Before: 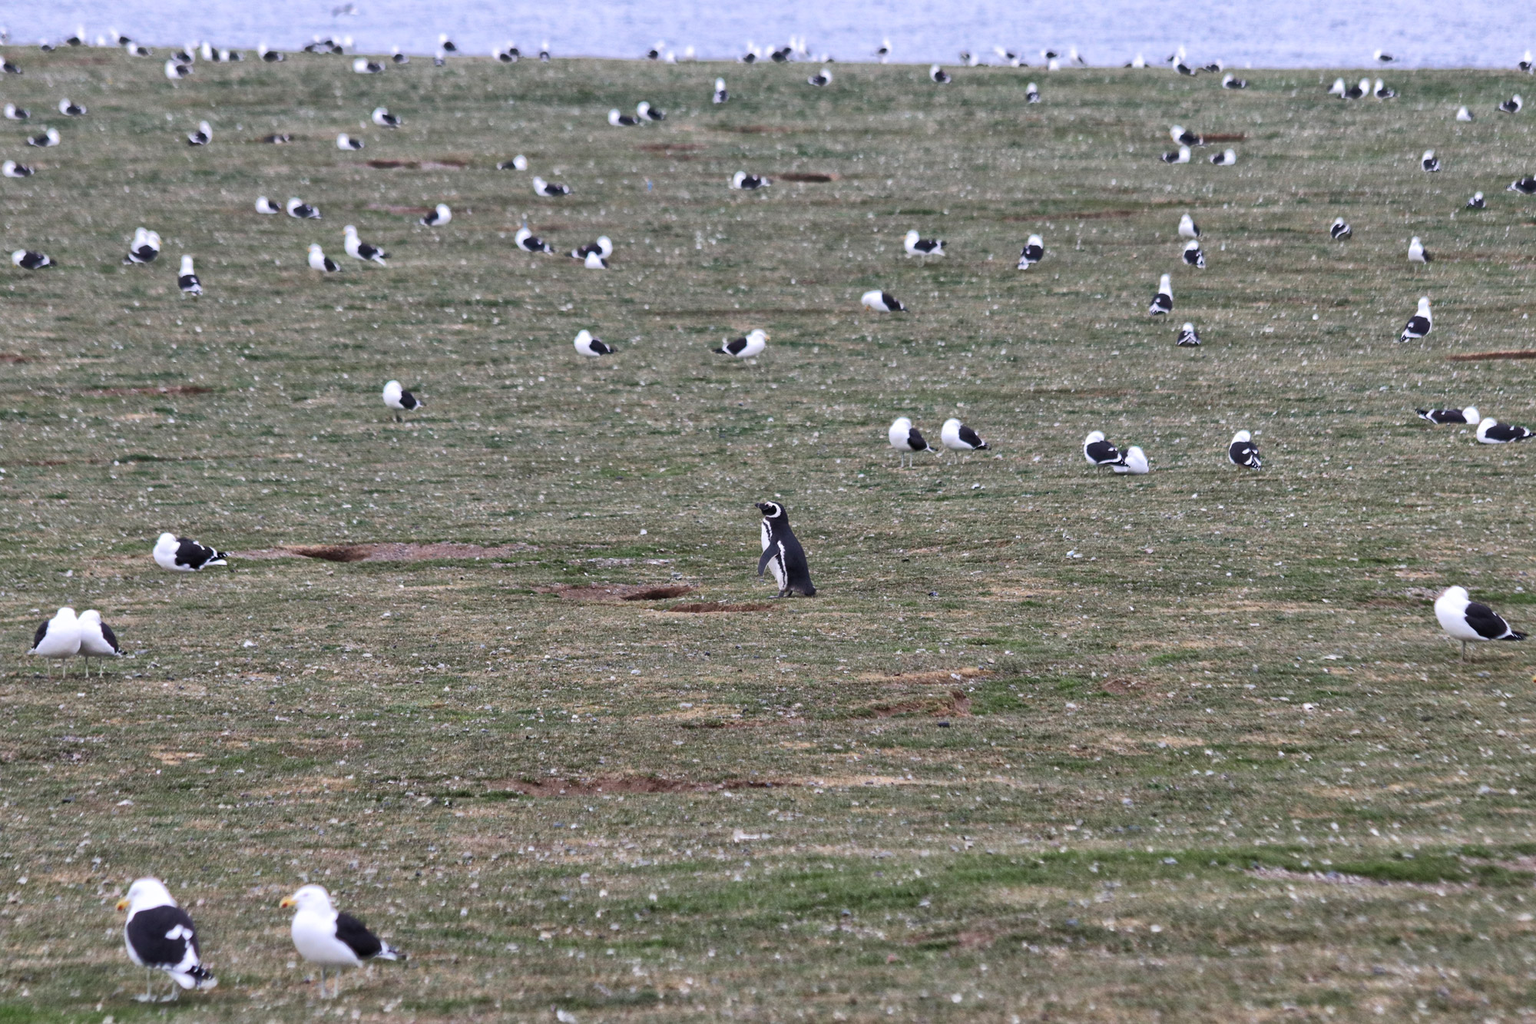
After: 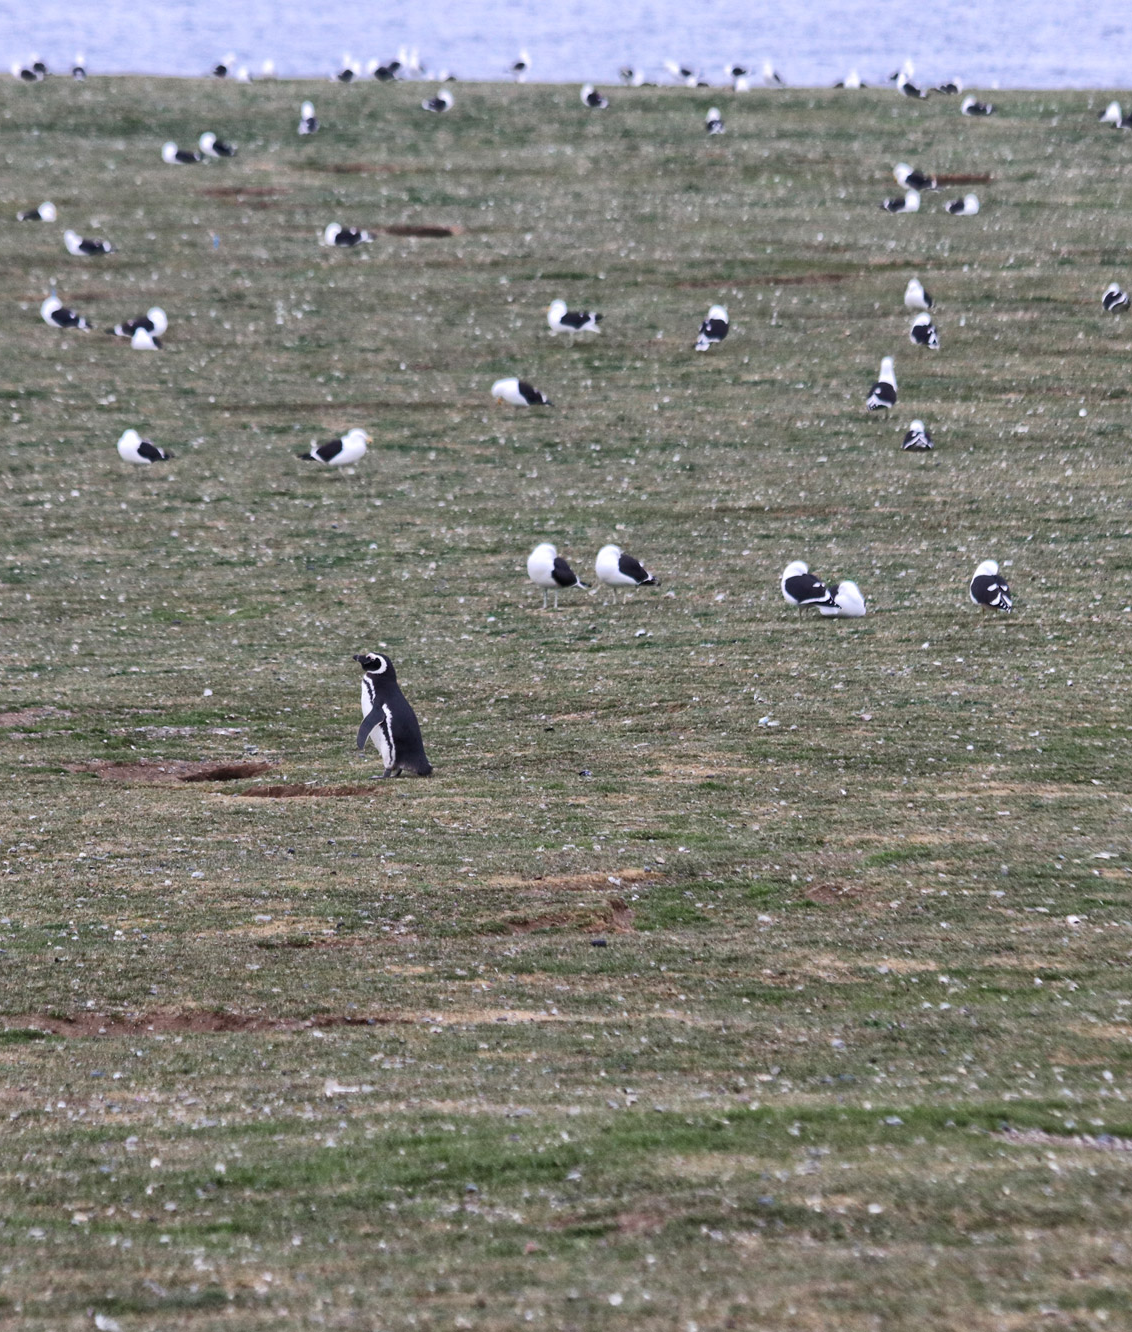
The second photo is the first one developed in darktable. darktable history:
crop: left 31.518%, top 0.013%, right 11.875%
